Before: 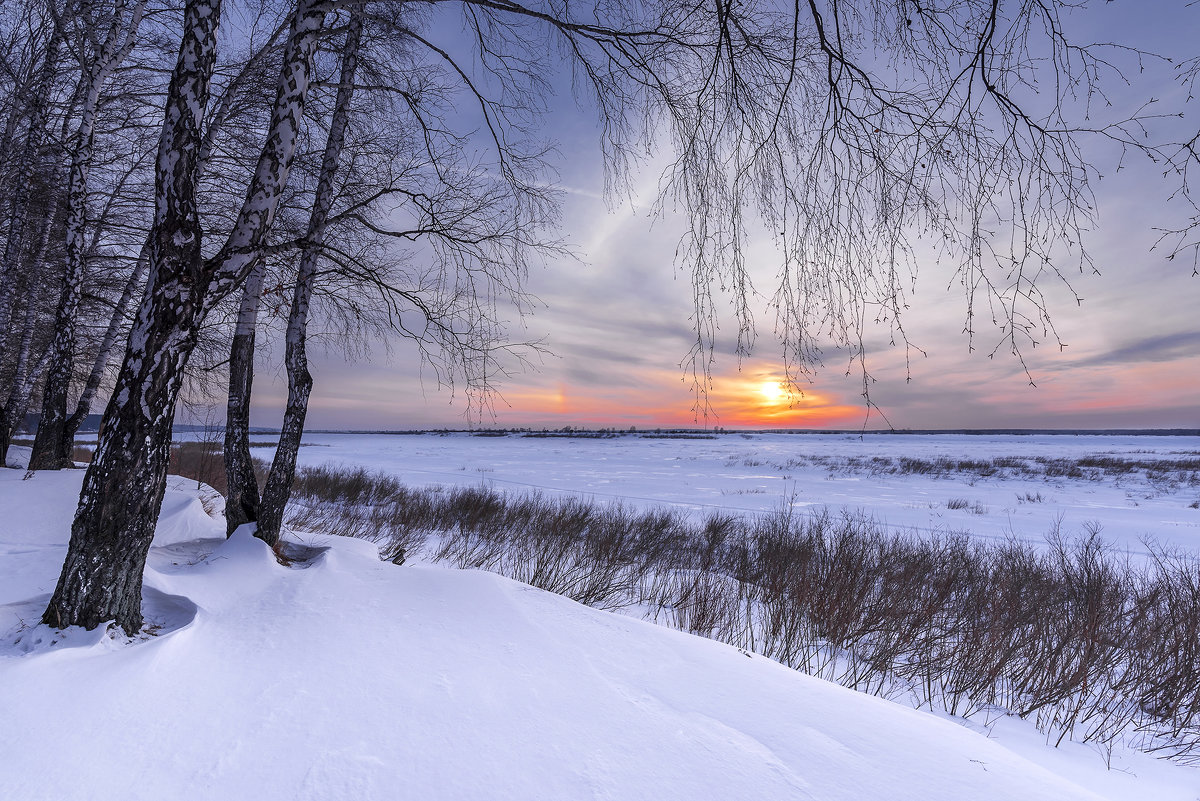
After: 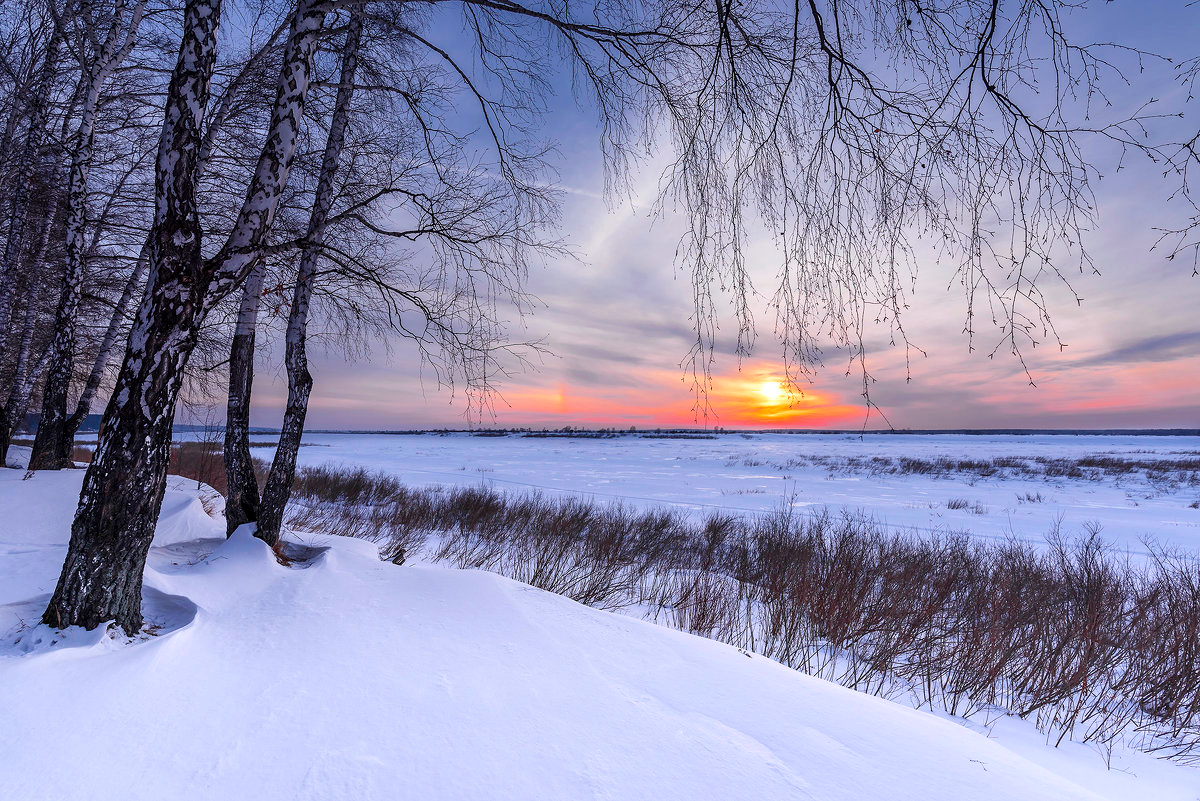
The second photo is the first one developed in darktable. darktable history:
contrast brightness saturation: contrast 0.081, saturation 0.199
